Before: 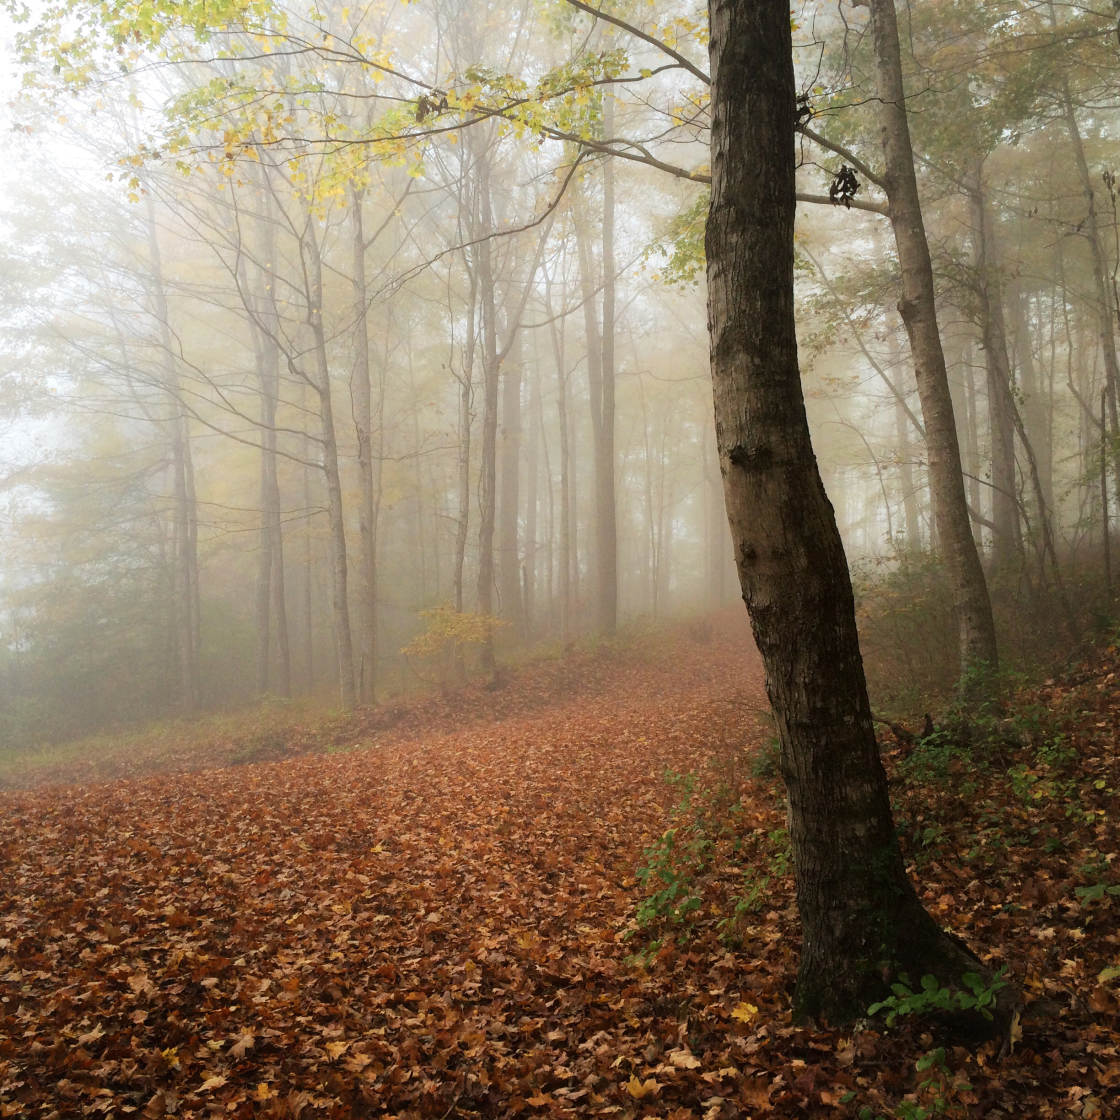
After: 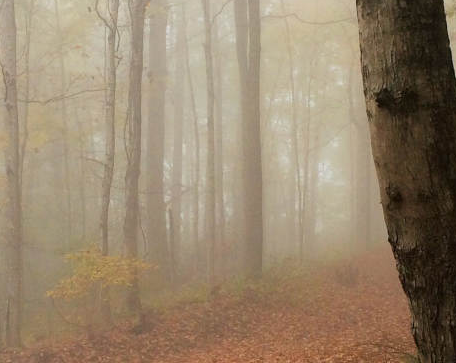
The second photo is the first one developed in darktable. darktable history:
crop: left 31.641%, top 31.951%, right 27.611%, bottom 35.574%
